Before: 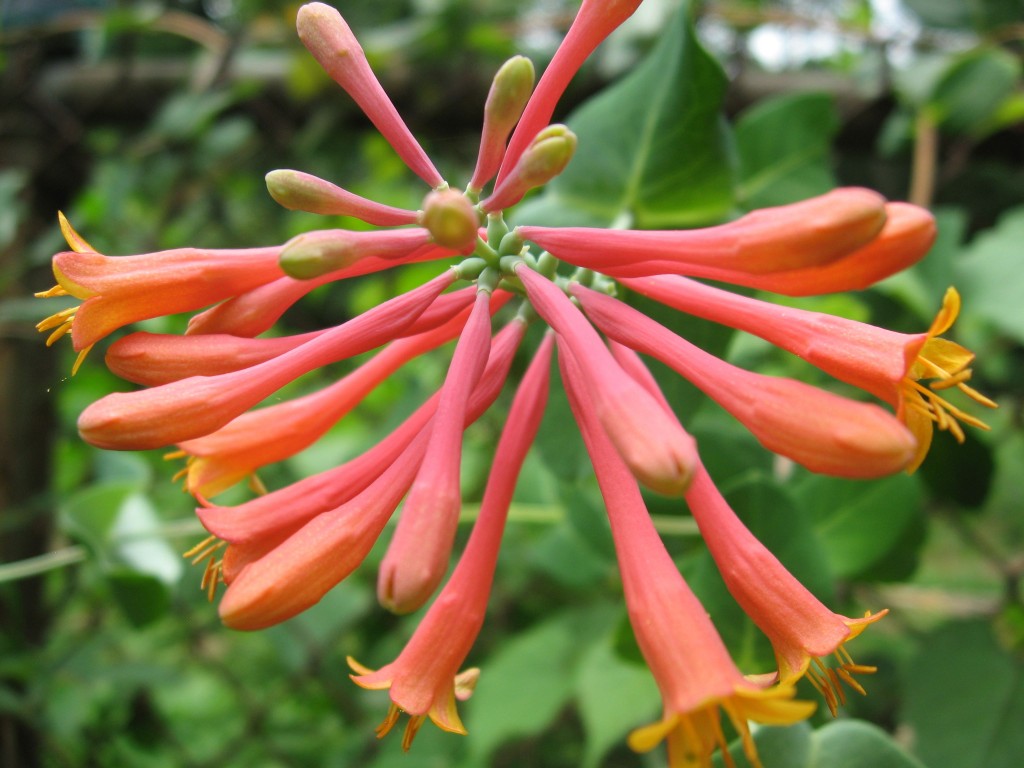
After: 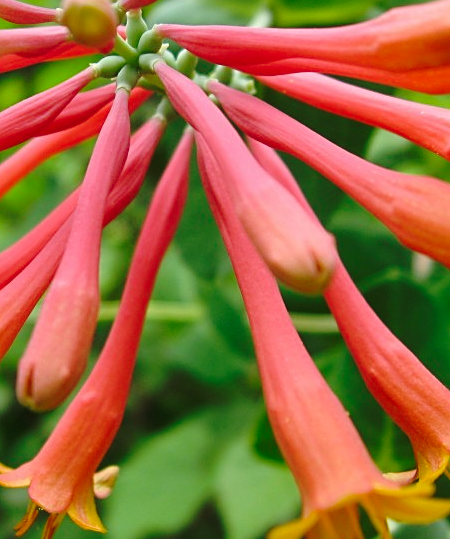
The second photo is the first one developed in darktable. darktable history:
crop: left 35.348%, top 26.361%, right 19.833%, bottom 3.429%
base curve: curves: ch0 [(0, 0) (0.073, 0.04) (0.157, 0.139) (0.492, 0.492) (0.758, 0.758) (1, 1)], preserve colors none
sharpen: on, module defaults
